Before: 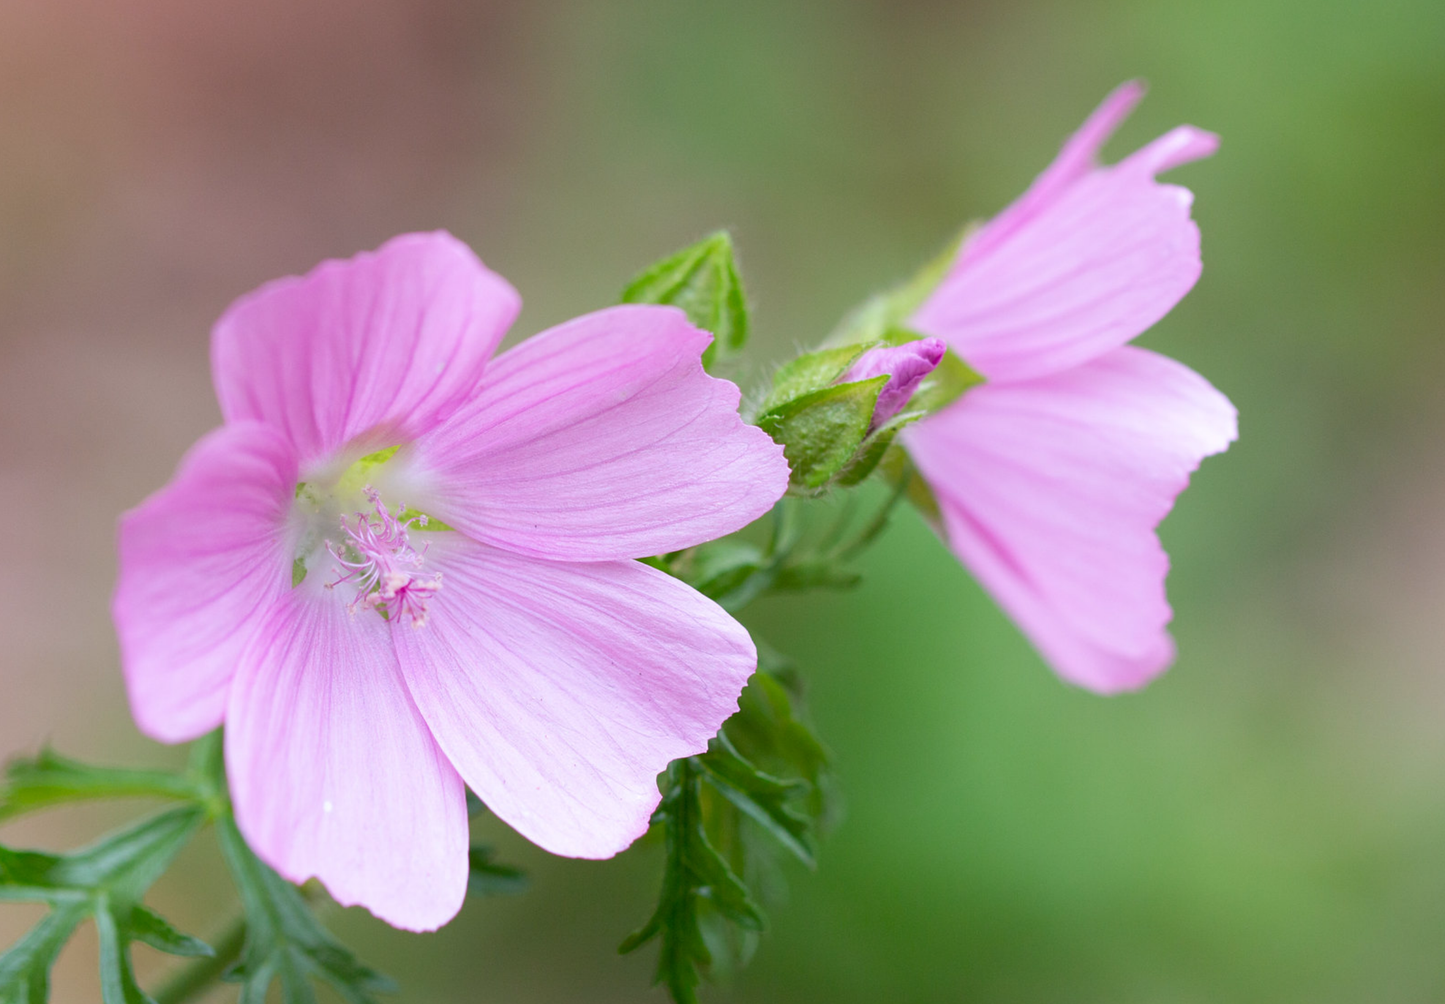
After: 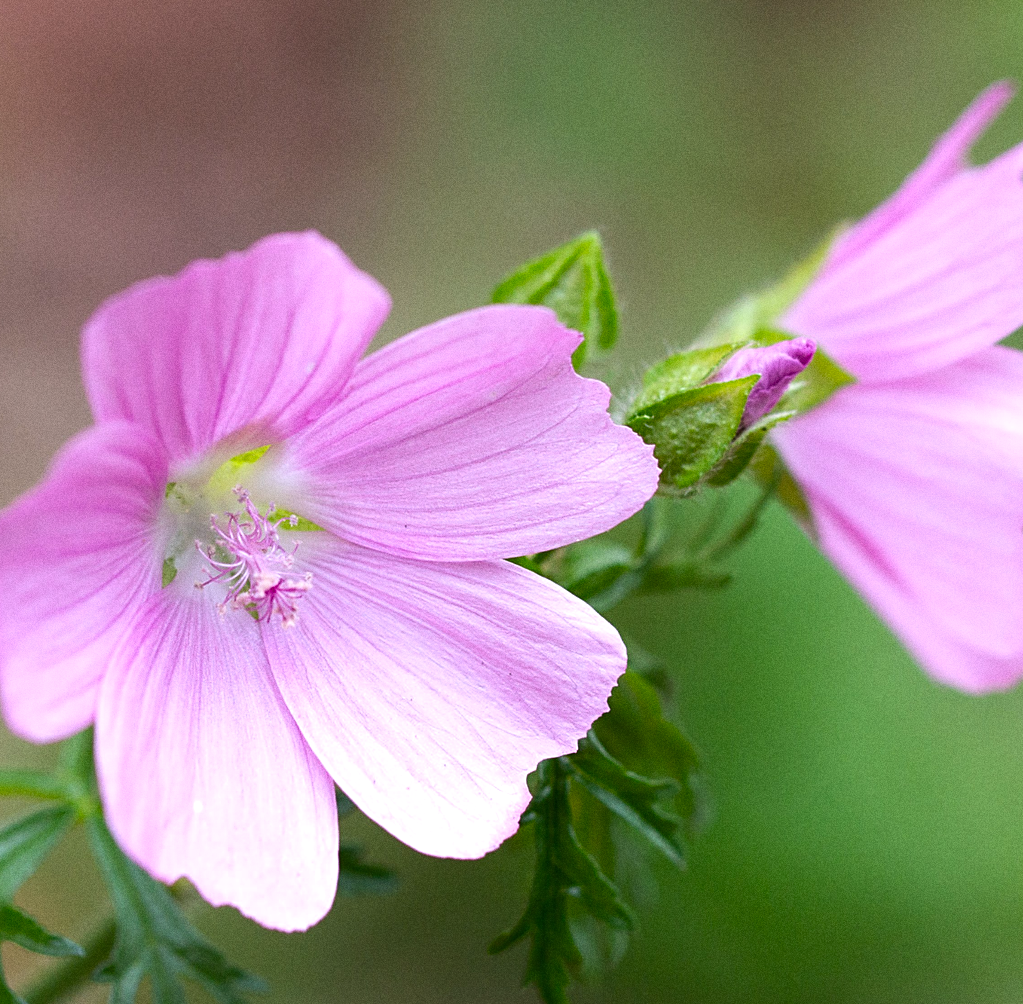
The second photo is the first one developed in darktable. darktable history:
grain: coarseness 0.47 ISO
crop and rotate: left 9.061%, right 20.142%
color balance rgb: shadows lift › luminance -10%, power › luminance -9%, linear chroma grading › global chroma 10%, global vibrance 10%, contrast 15%, saturation formula JzAzBz (2021)
sharpen: on, module defaults
